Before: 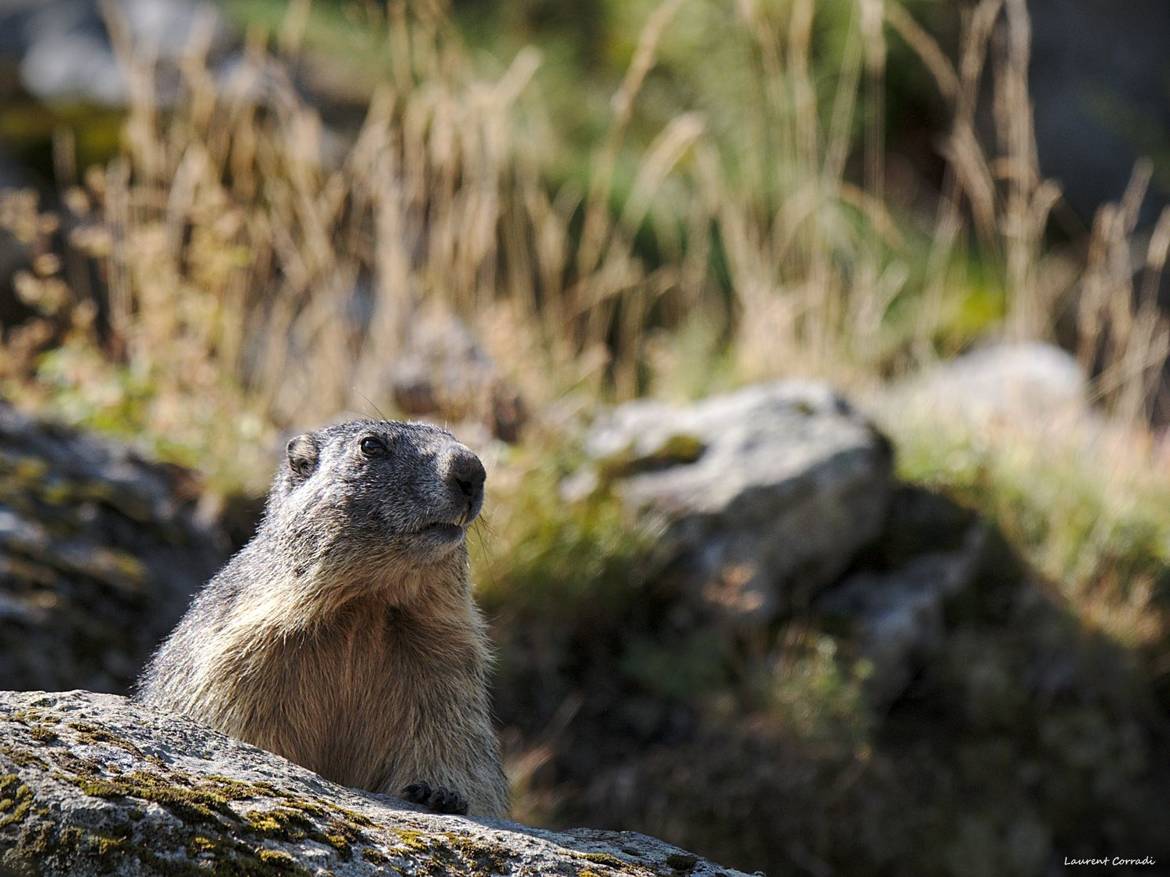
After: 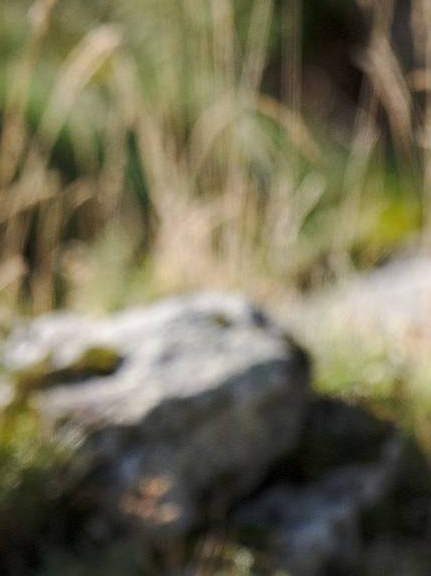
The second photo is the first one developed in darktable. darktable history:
crop and rotate: left 49.877%, top 10.092%, right 13.263%, bottom 24.132%
